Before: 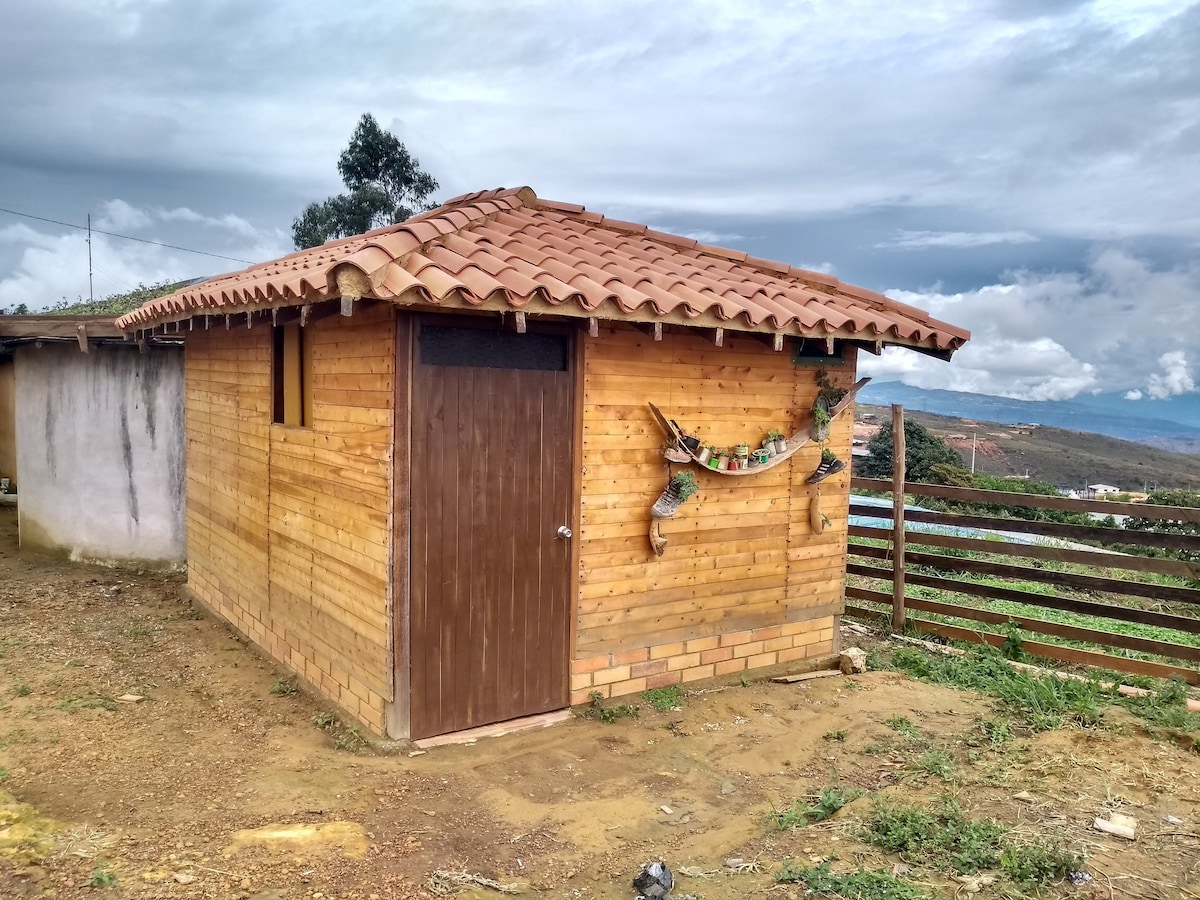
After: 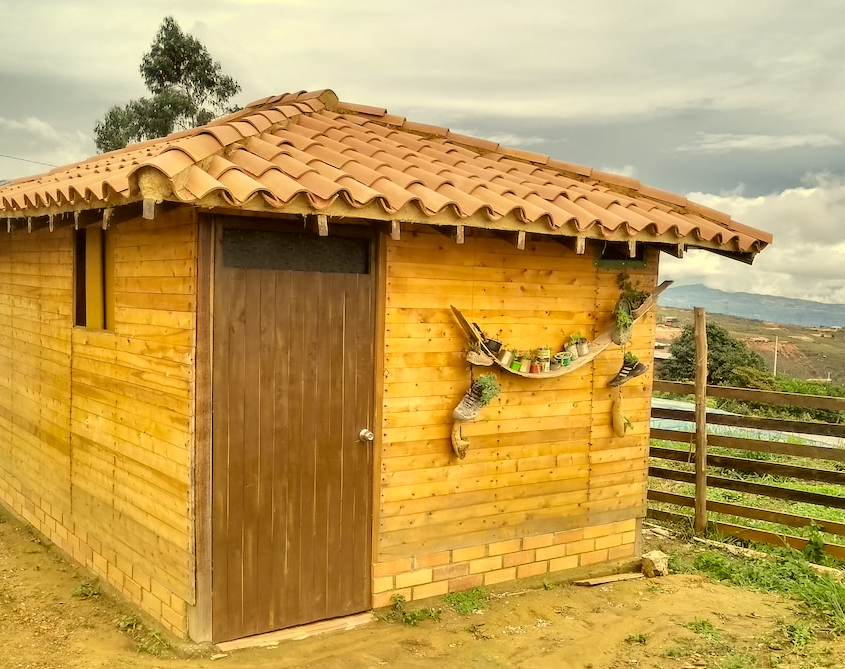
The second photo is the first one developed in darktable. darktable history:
contrast brightness saturation: brightness 0.154
crop and rotate: left 16.559%, top 10.871%, right 12.97%, bottom 14.711%
color correction: highlights a* 0.104, highlights b* 29.01, shadows a* -0.231, shadows b* 21.17
